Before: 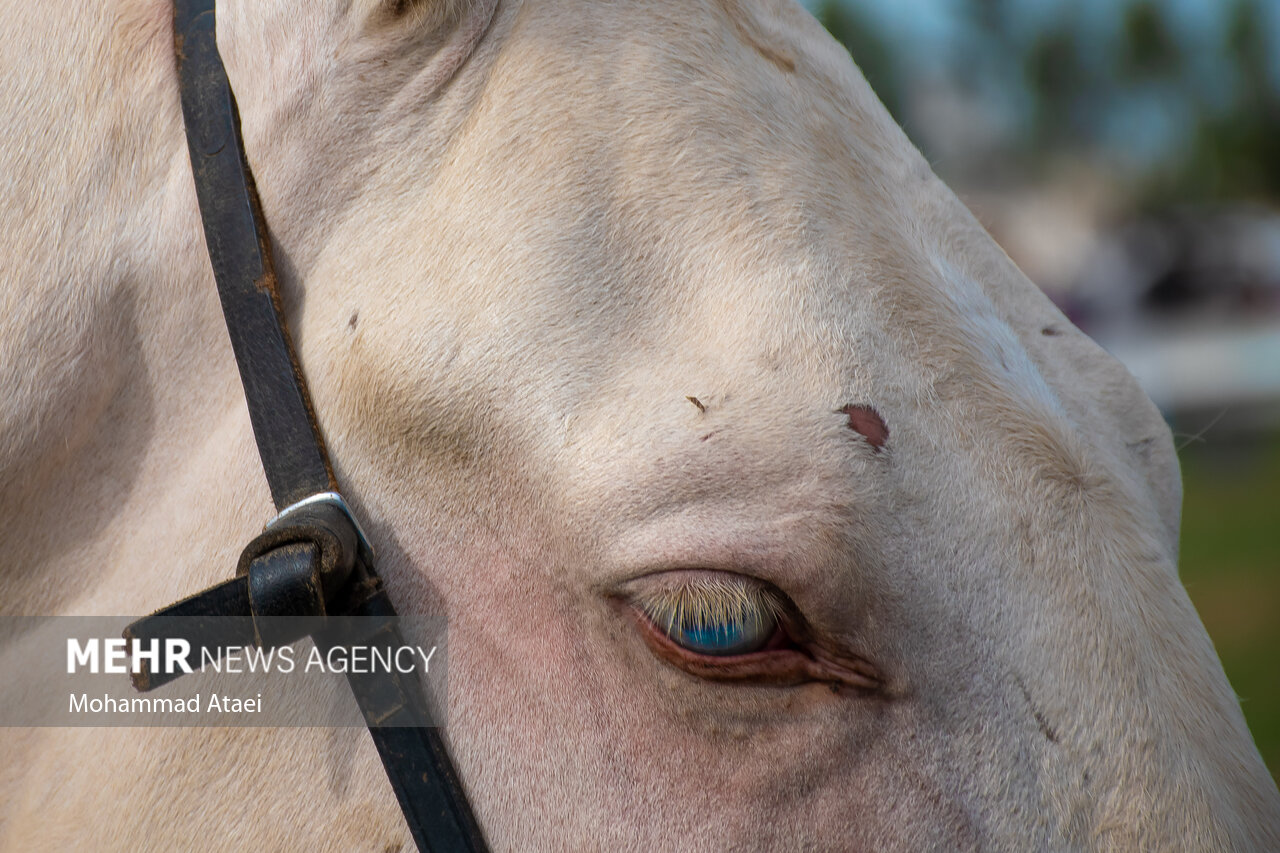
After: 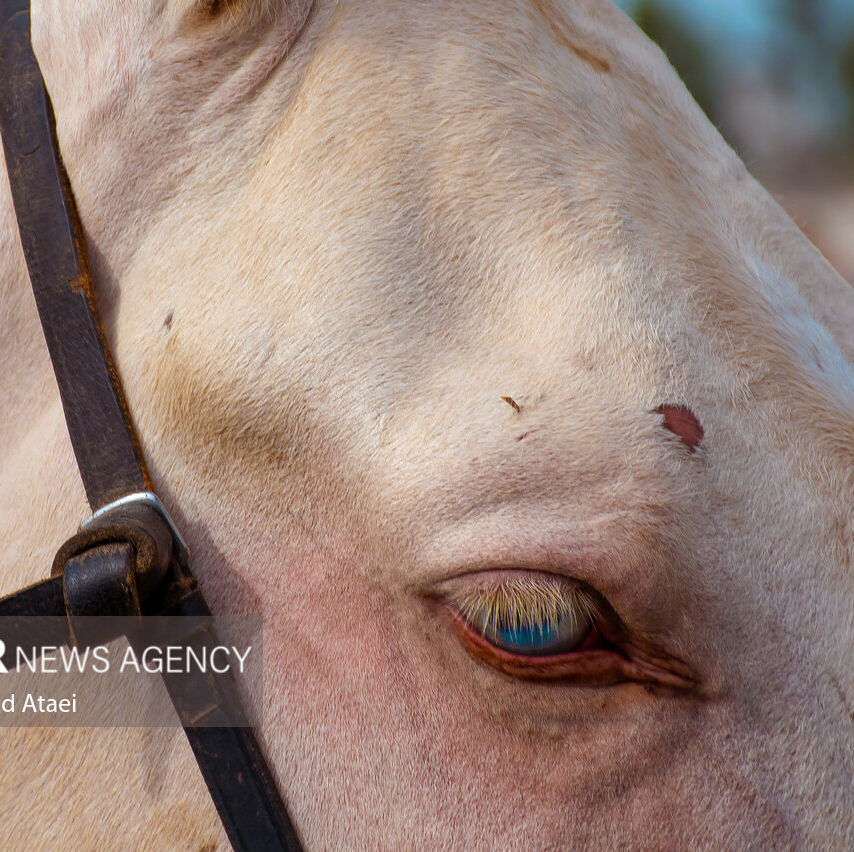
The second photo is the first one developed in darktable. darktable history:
color balance rgb: shadows lift › chroma 4.688%, shadows lift › hue 27.24°, shadows fall-off 100.544%, perceptual saturation grading › global saturation 31.075%, mask middle-gray fulcrum 22.808%
crop and rotate: left 14.484%, right 18.73%
